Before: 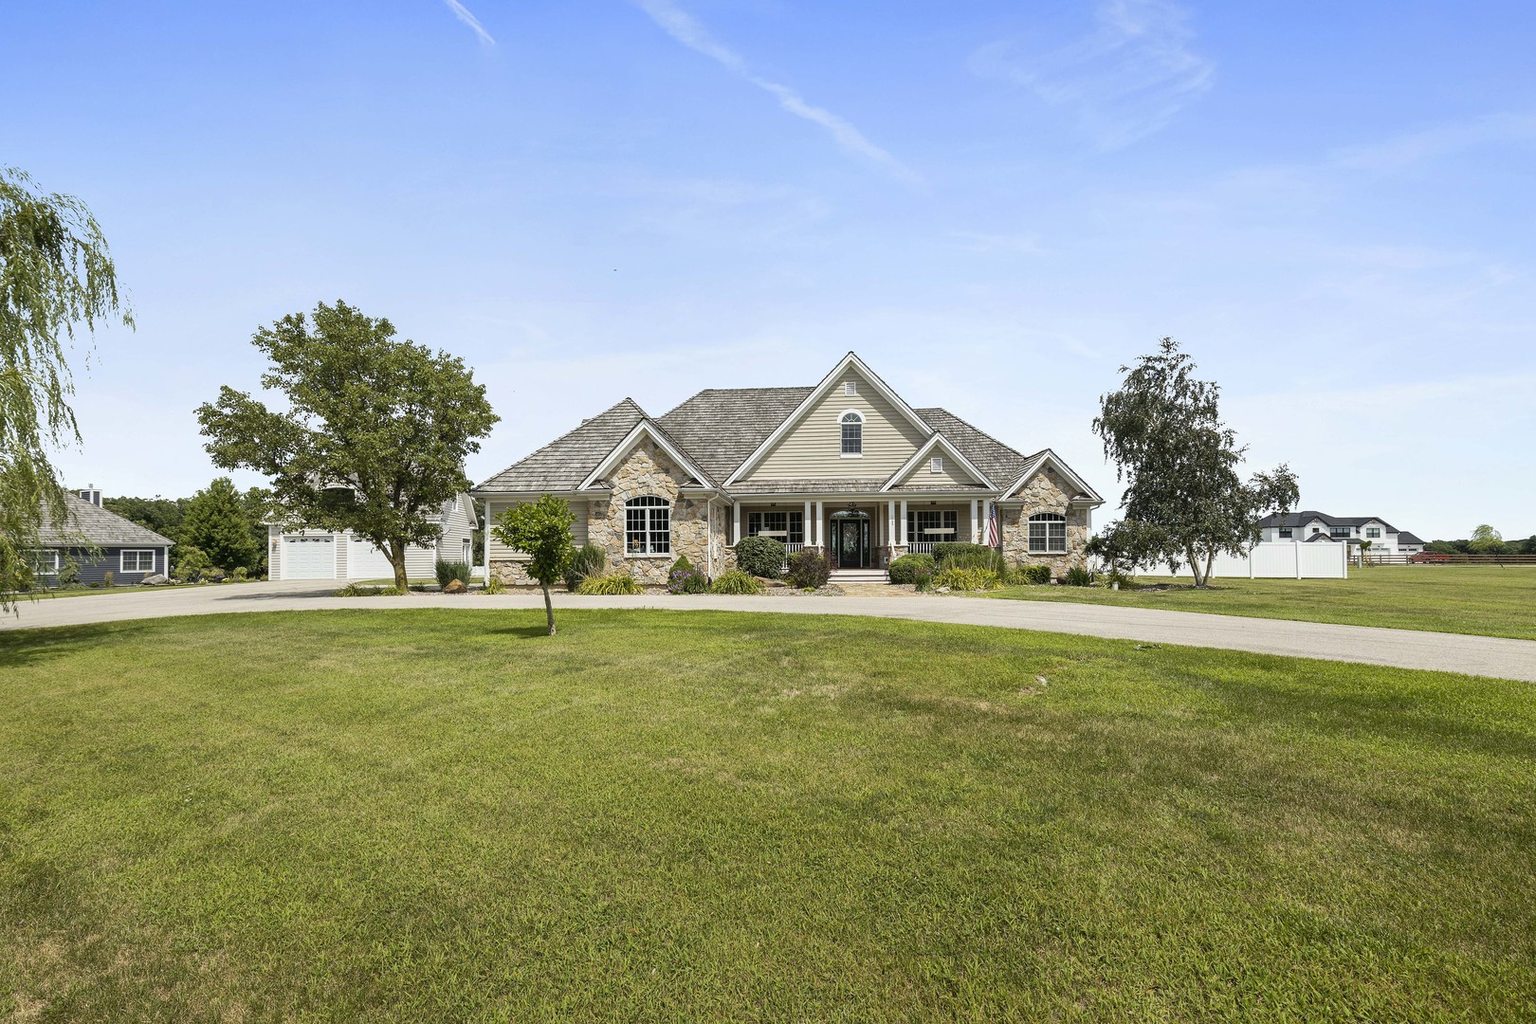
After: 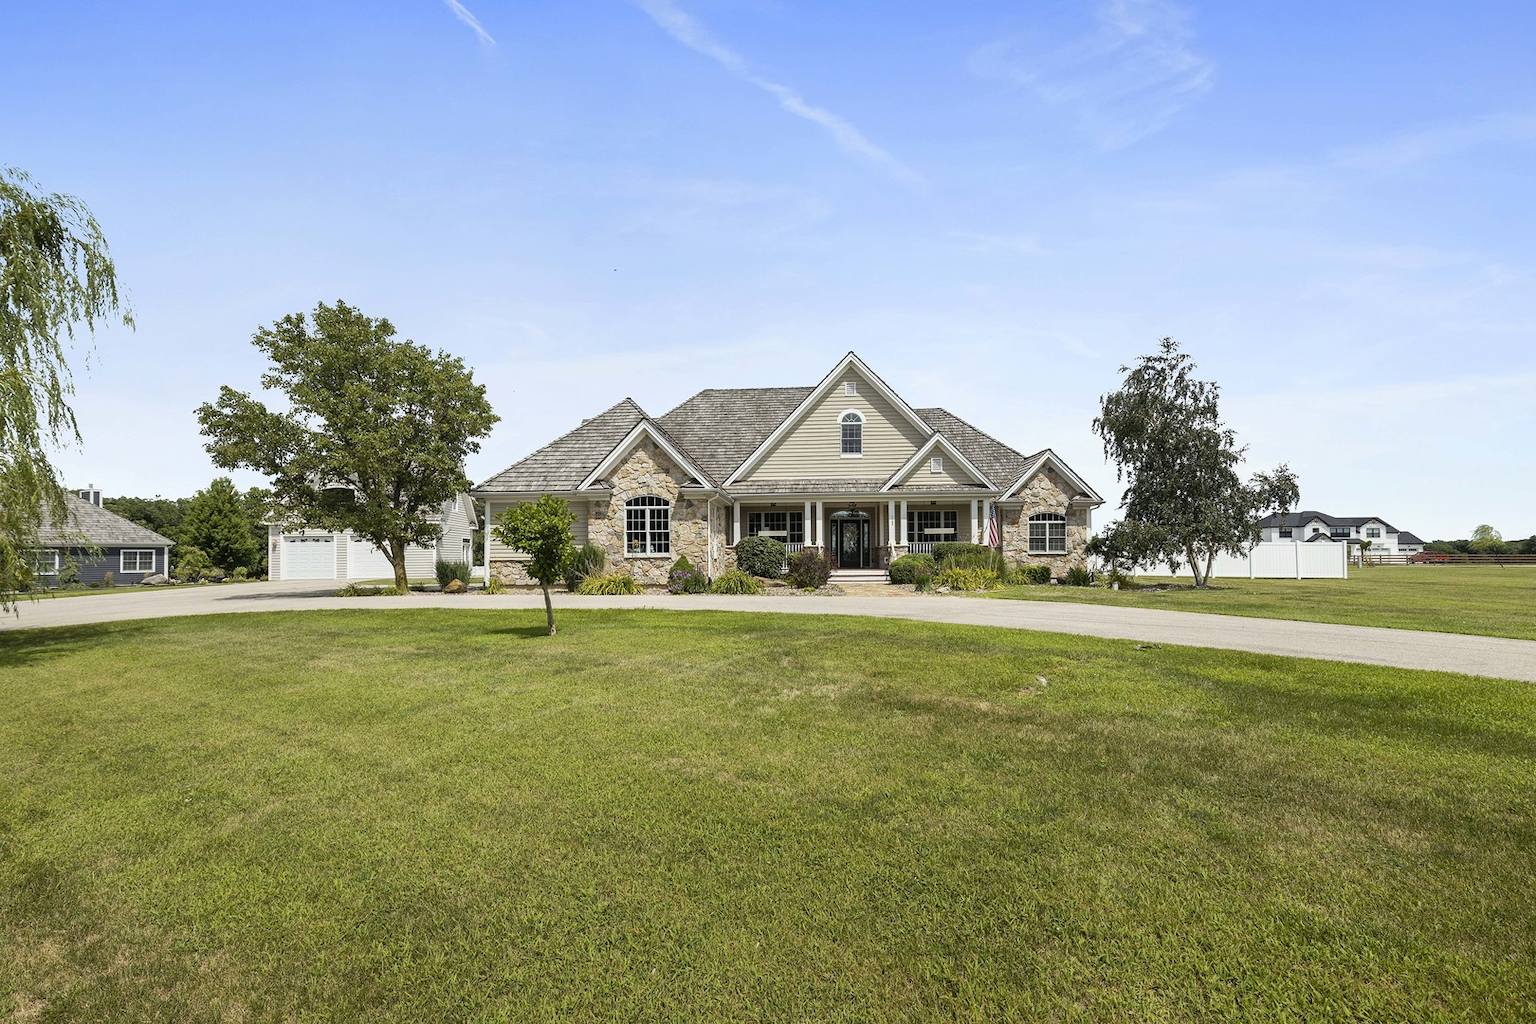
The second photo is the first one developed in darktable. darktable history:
color balance rgb: perceptual saturation grading › global saturation 0.687%
